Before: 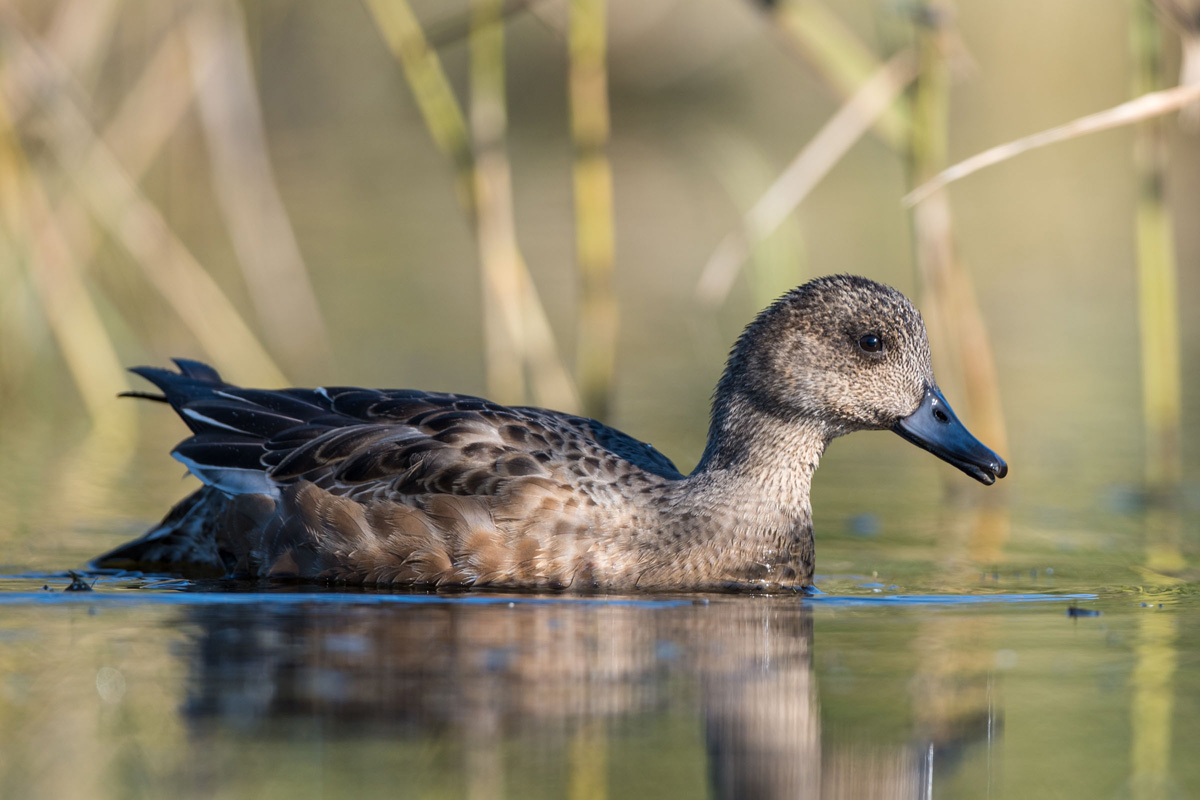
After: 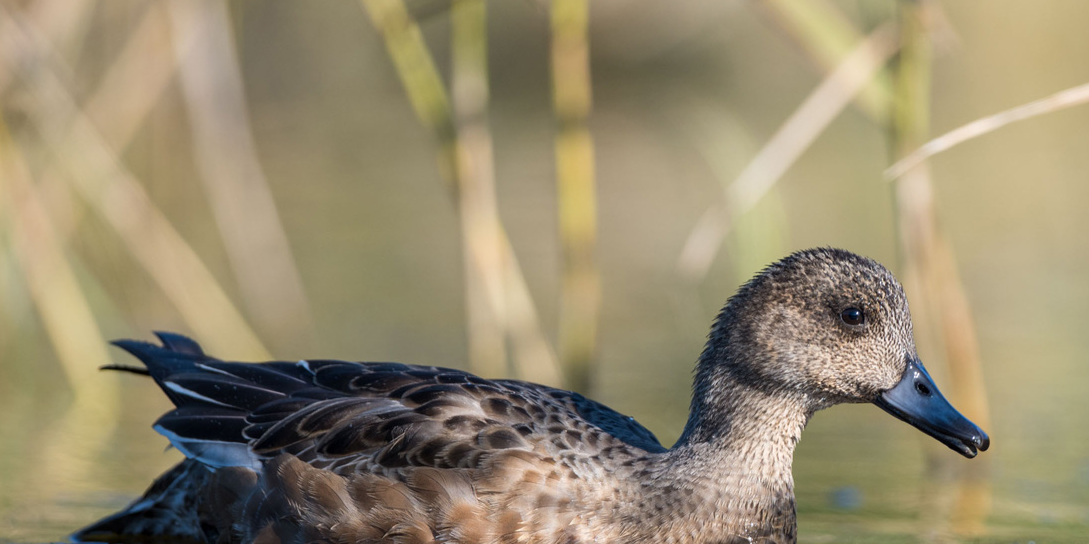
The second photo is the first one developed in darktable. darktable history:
crop: left 1.576%, top 3.399%, right 7.632%, bottom 28.503%
